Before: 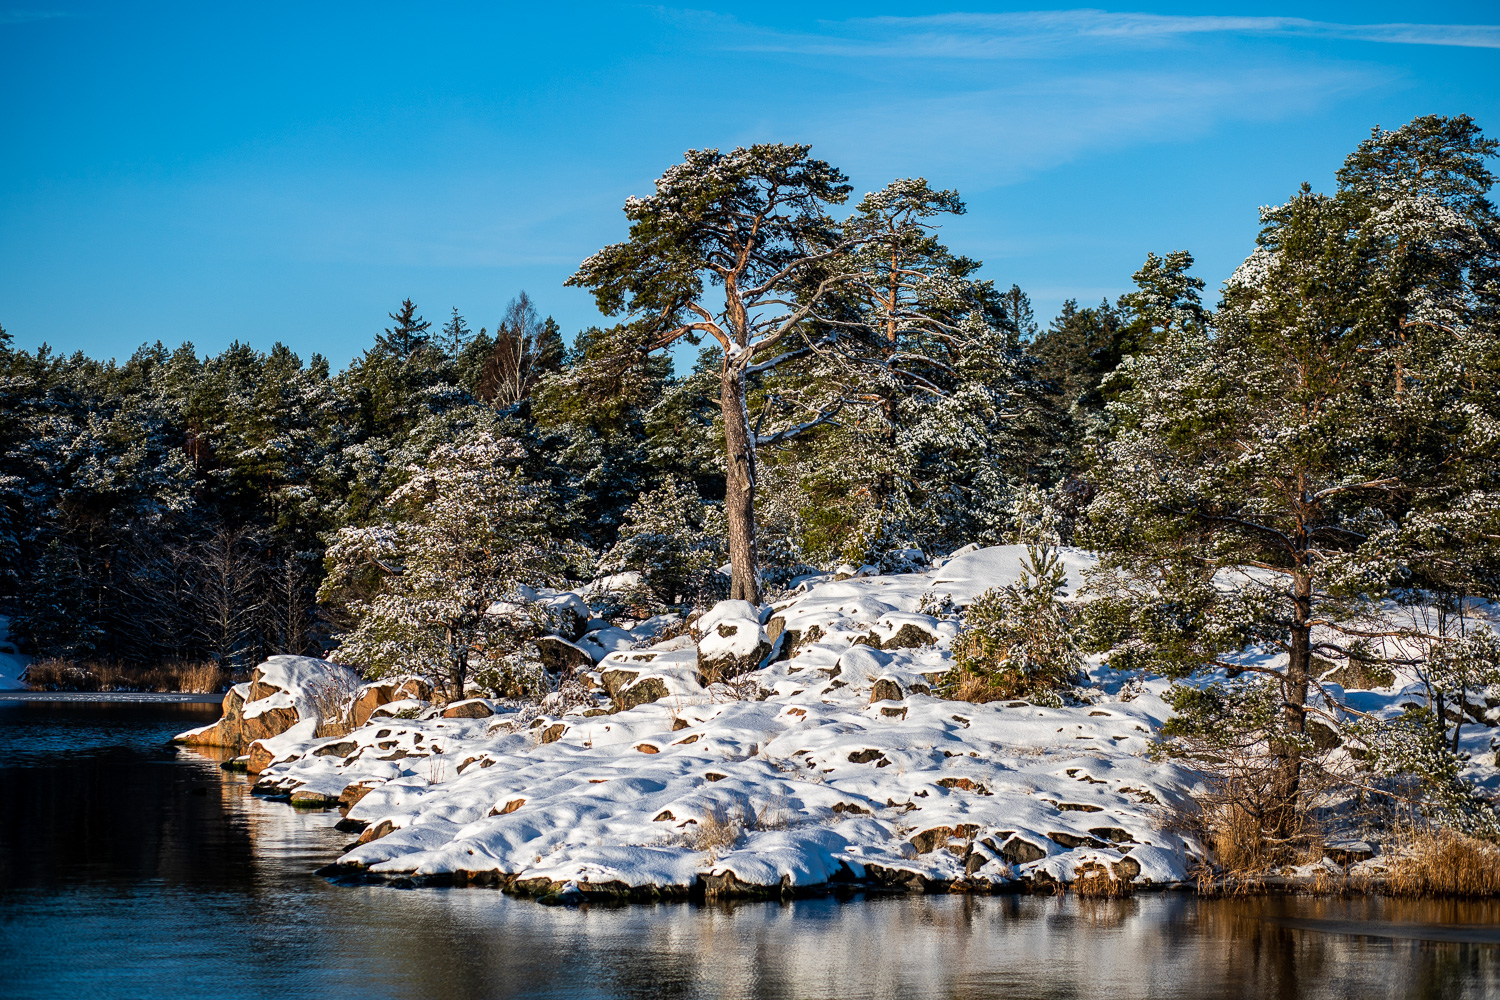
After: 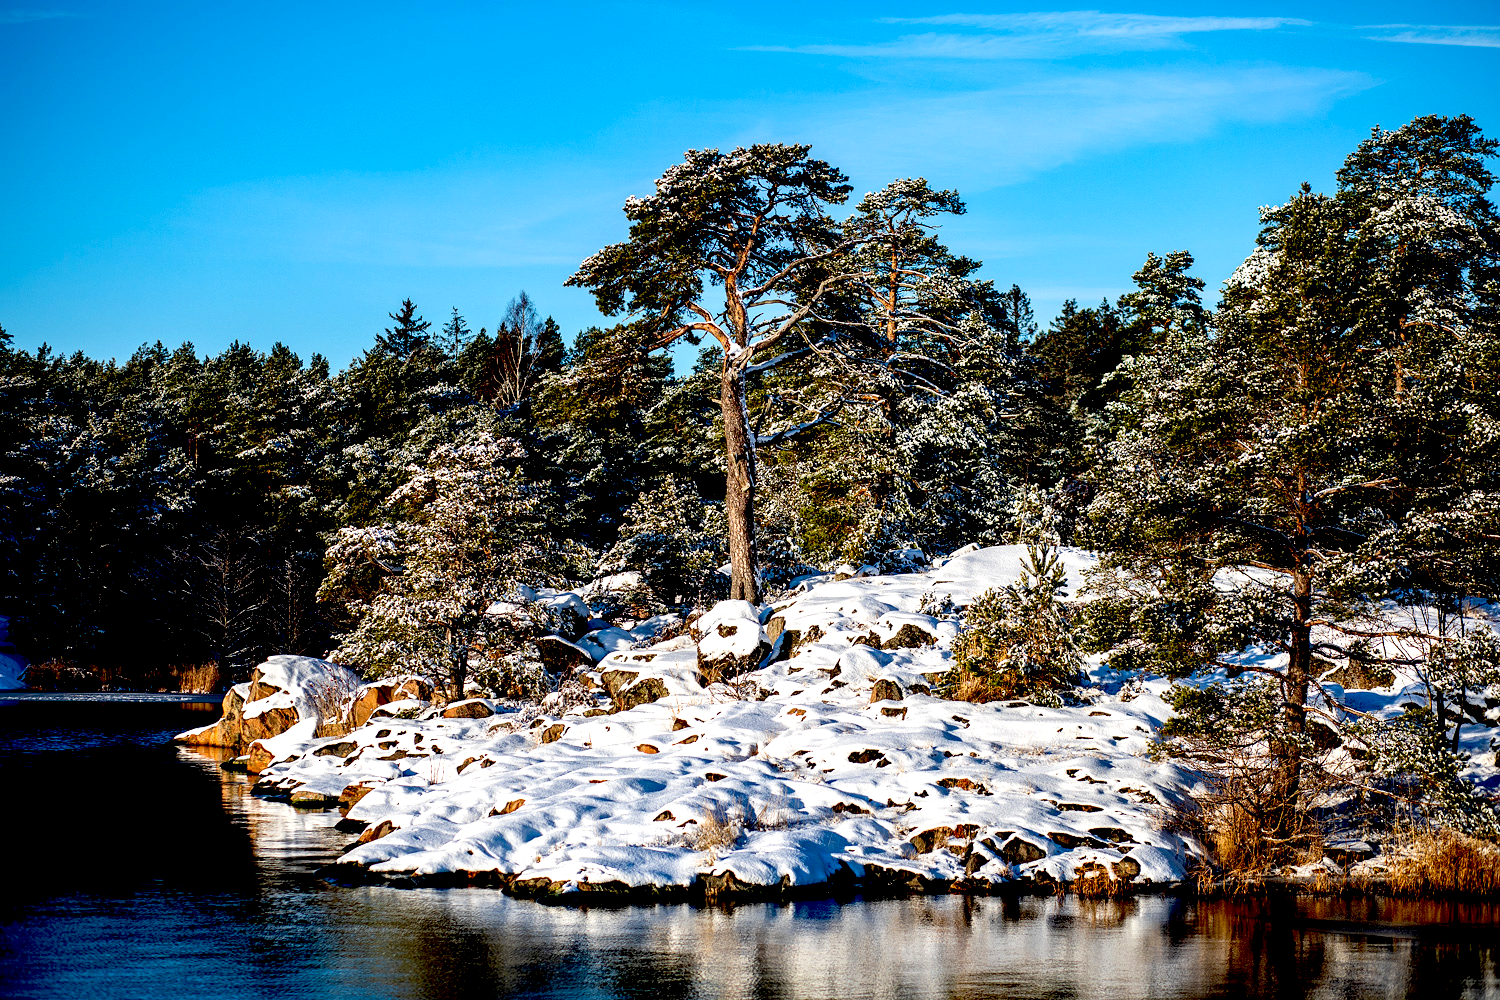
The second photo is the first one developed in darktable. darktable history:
exposure: black level correction 0.038, exposure 0.498 EV, compensate highlight preservation false
